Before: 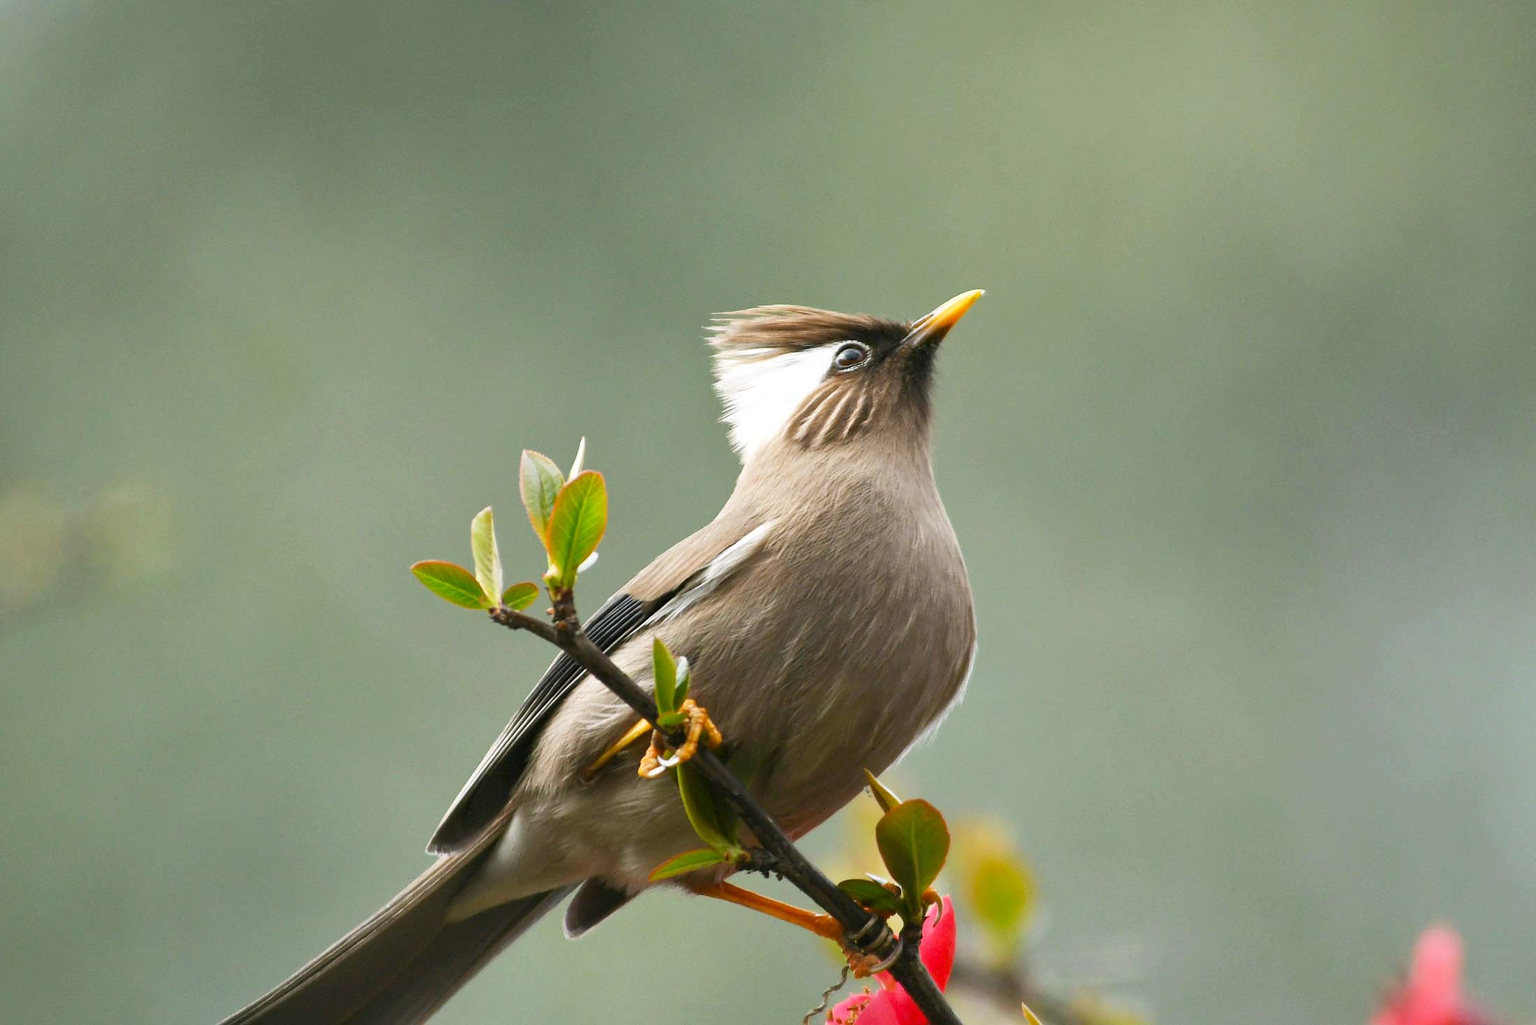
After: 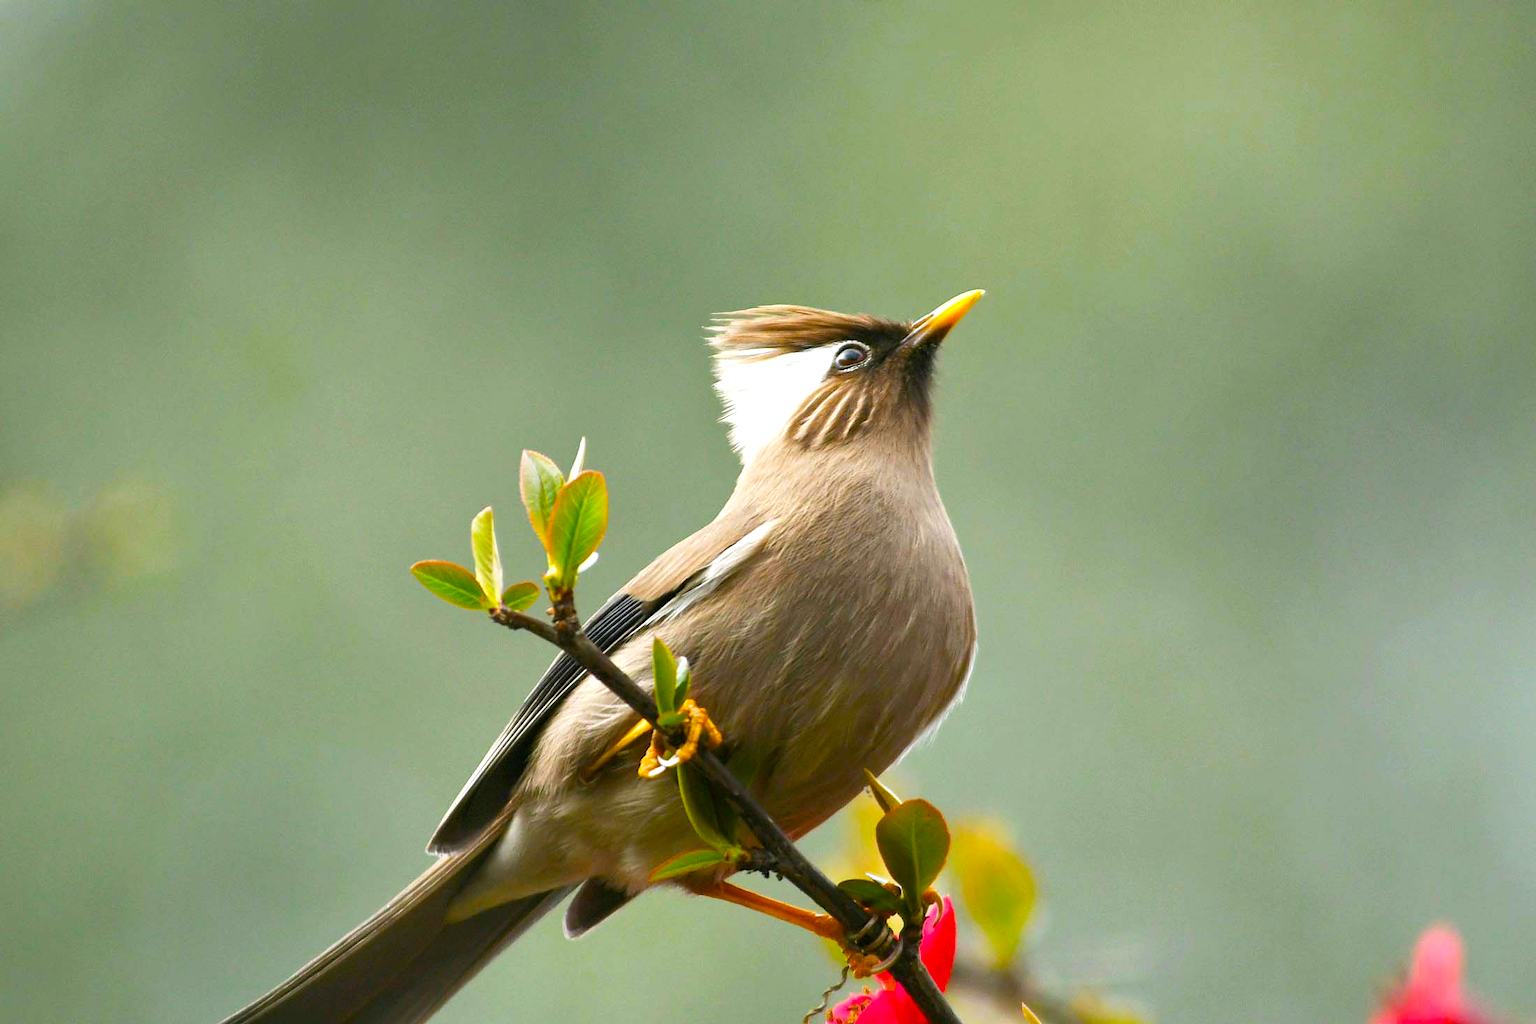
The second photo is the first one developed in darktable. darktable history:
color balance rgb: perceptual saturation grading › global saturation 36%, perceptual brilliance grading › global brilliance 10%, global vibrance 20%
exposure: black level correction 0.002, exposure -0.1 EV, compensate highlight preservation false
